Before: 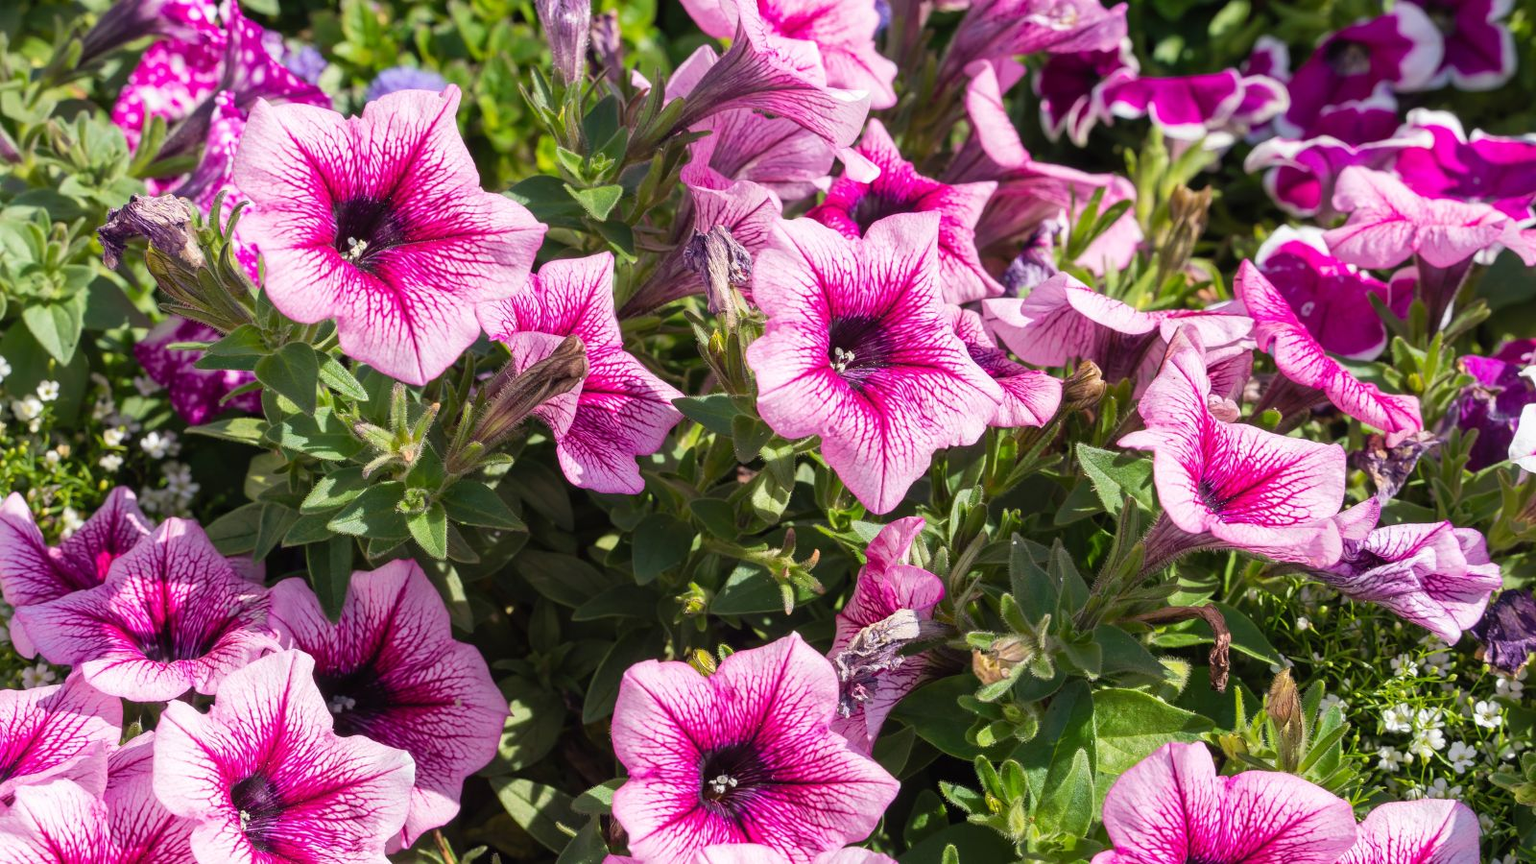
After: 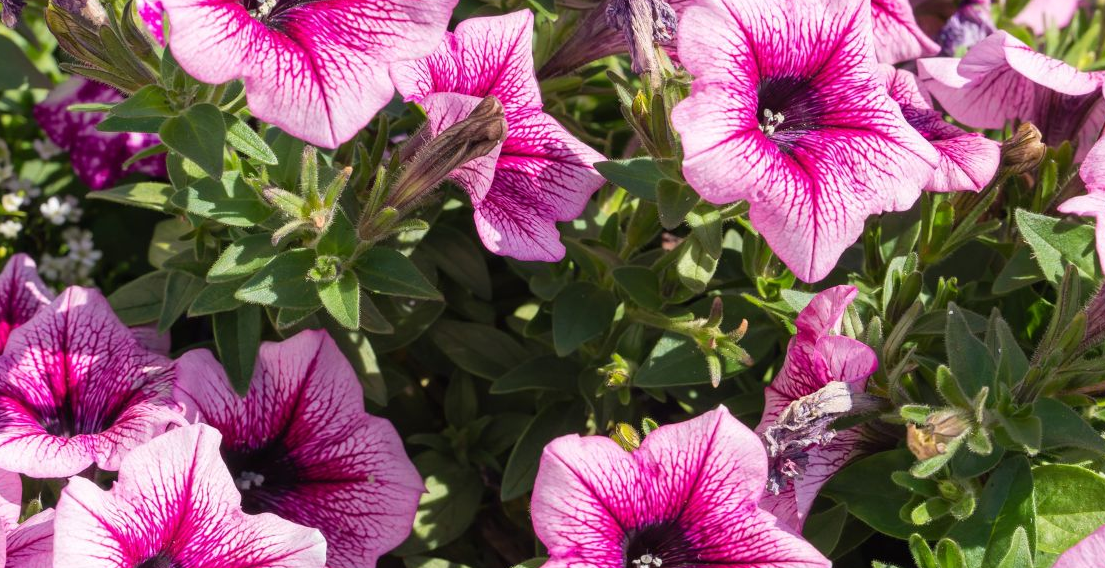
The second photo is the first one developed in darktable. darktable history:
crop: left 6.632%, top 28.118%, right 24.303%, bottom 8.738%
